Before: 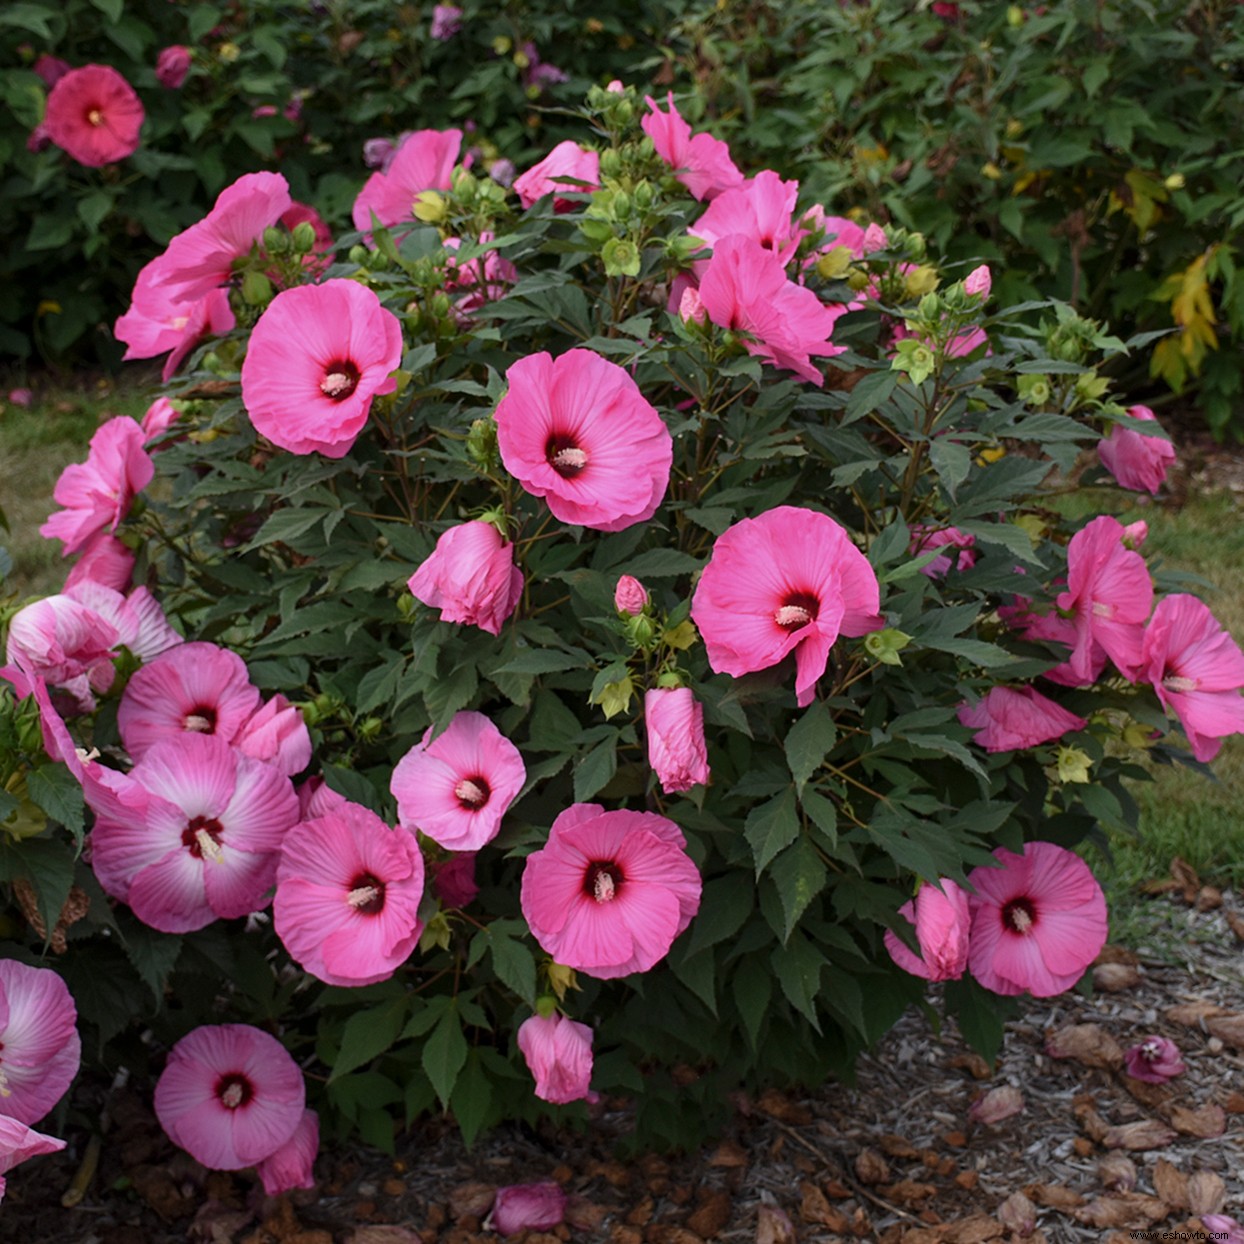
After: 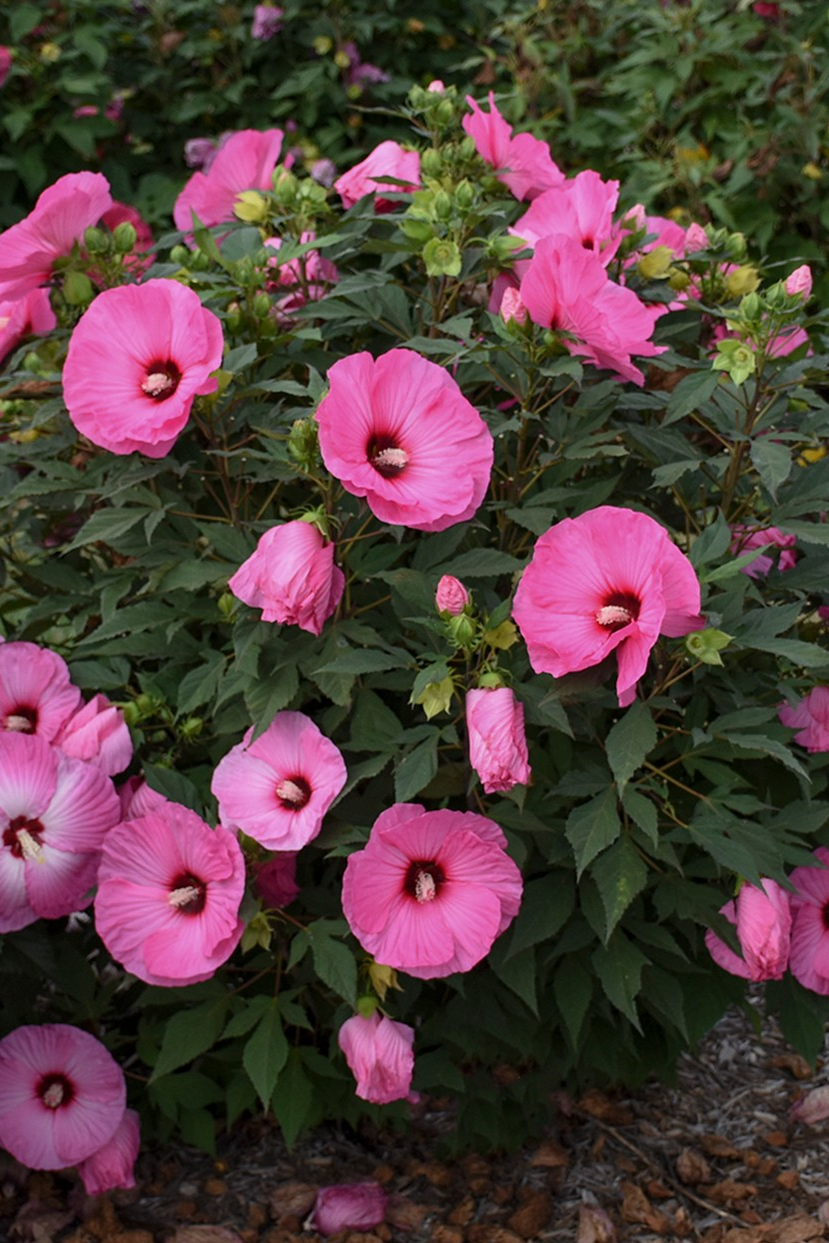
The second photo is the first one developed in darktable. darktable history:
crop and rotate: left 14.436%, right 18.898%
white balance: red 1, blue 1
